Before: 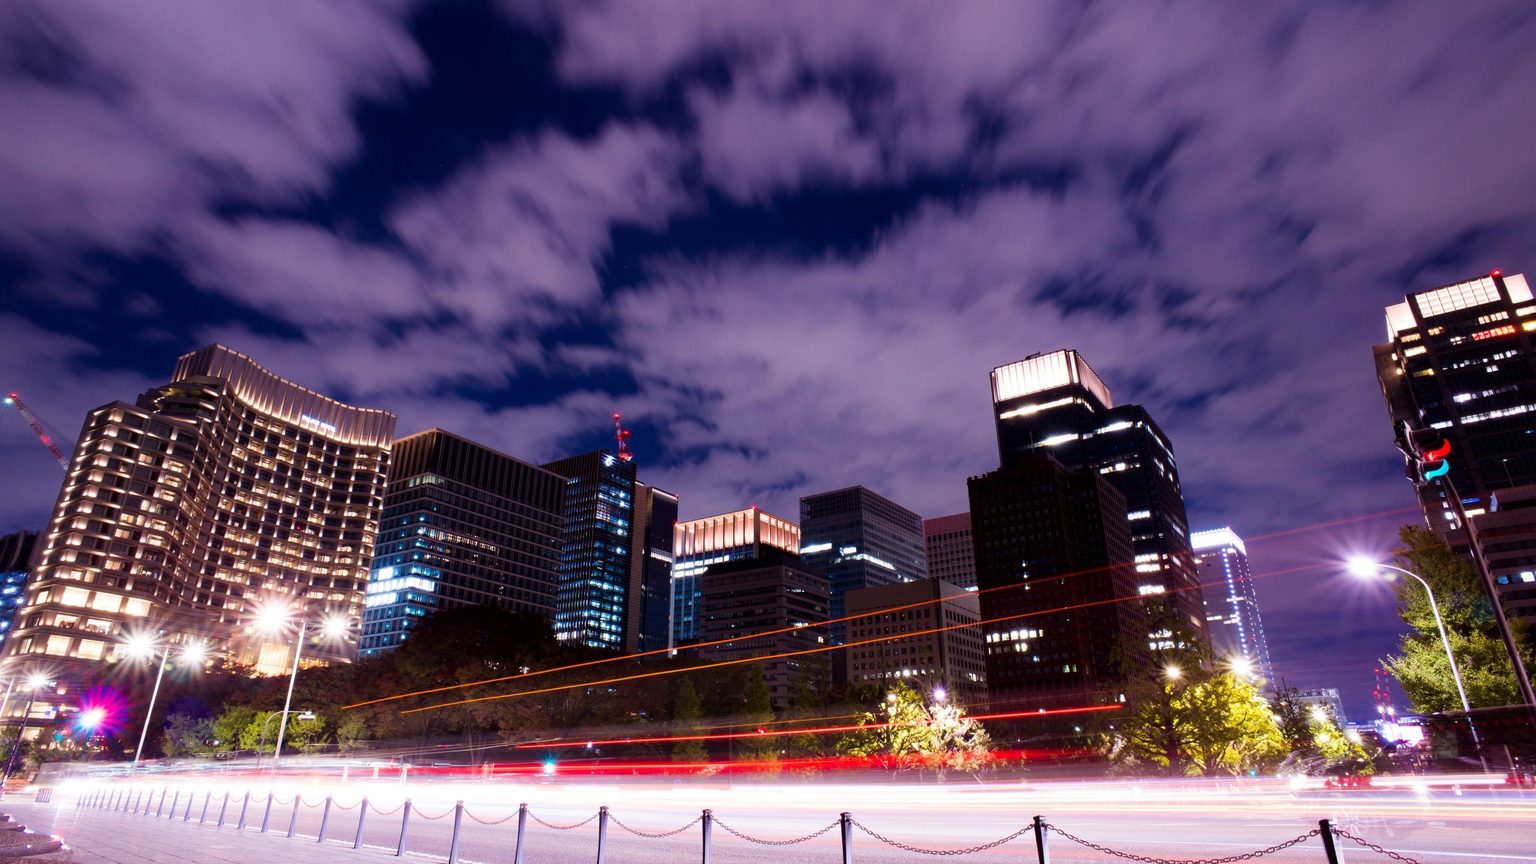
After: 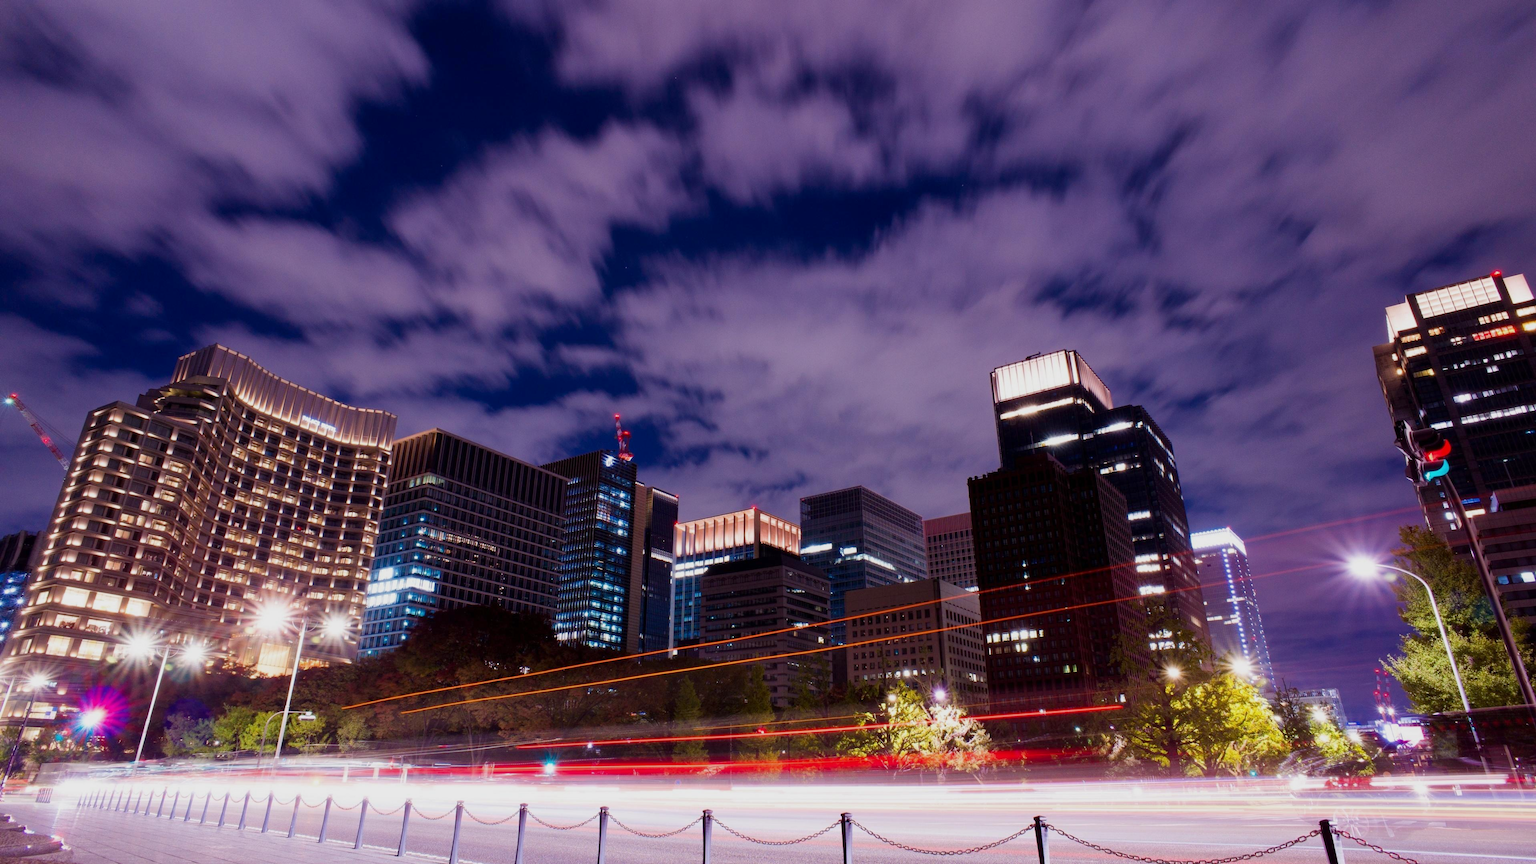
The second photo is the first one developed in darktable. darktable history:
contrast brightness saturation: contrast 0.1, brightness 0.02, saturation 0.02
tone equalizer: -8 EV 0.25 EV, -7 EV 0.417 EV, -6 EV 0.417 EV, -5 EV 0.25 EV, -3 EV -0.25 EV, -2 EV -0.417 EV, -1 EV -0.417 EV, +0 EV -0.25 EV, edges refinement/feathering 500, mask exposure compensation -1.57 EV, preserve details guided filter
